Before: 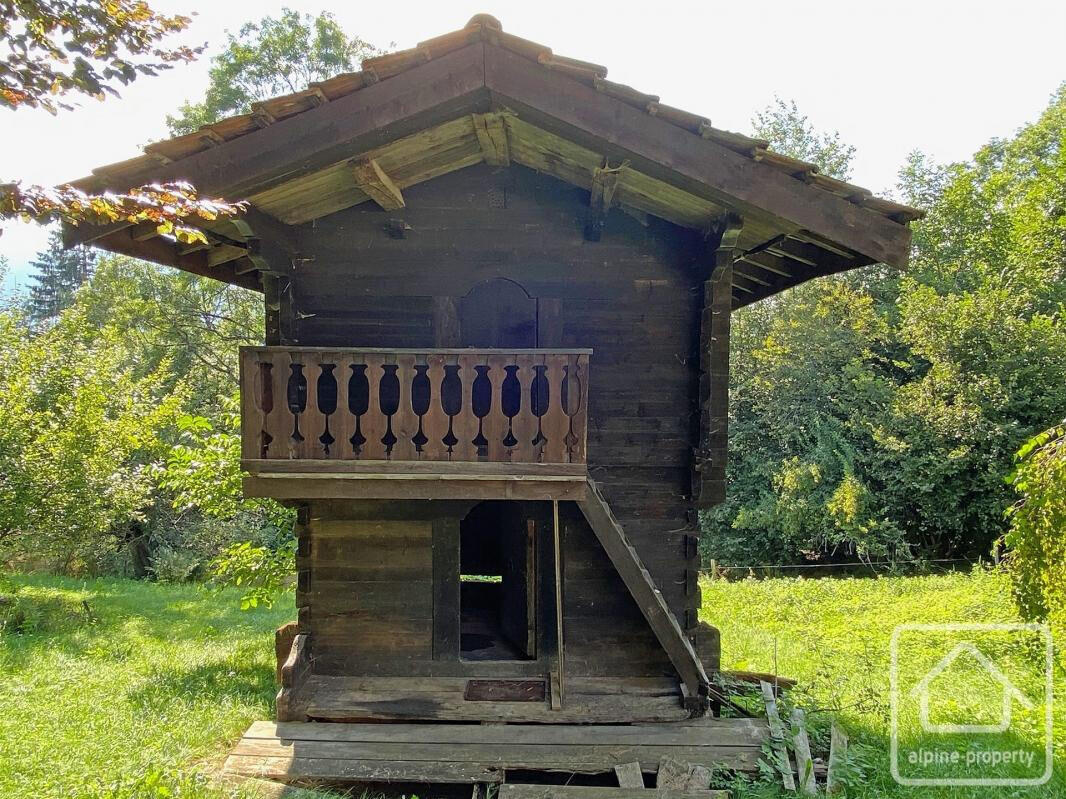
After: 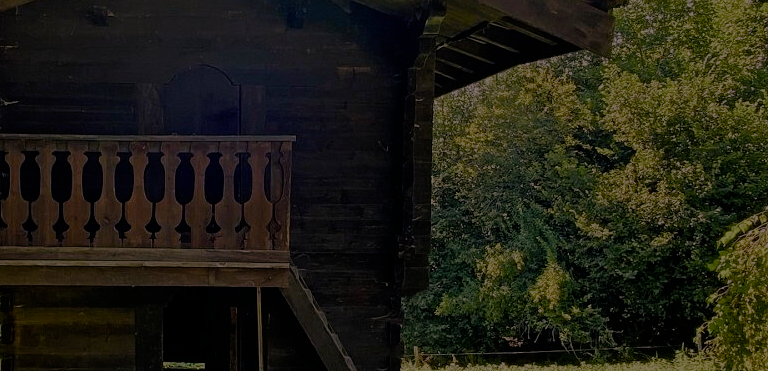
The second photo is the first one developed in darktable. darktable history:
color balance rgb: highlights gain › chroma 4.547%, highlights gain › hue 32.86°, linear chroma grading › global chroma 9.754%, perceptual saturation grading › global saturation 0.361%, perceptual saturation grading › highlights -16.955%, perceptual saturation grading › mid-tones 32.404%, perceptual saturation grading › shadows 50.496%, perceptual brilliance grading › global brilliance -47.577%
filmic rgb: black relative exposure -7.65 EV, white relative exposure 4.56 EV, hardness 3.61
crop and rotate: left 27.877%, top 26.749%, bottom 26.785%
